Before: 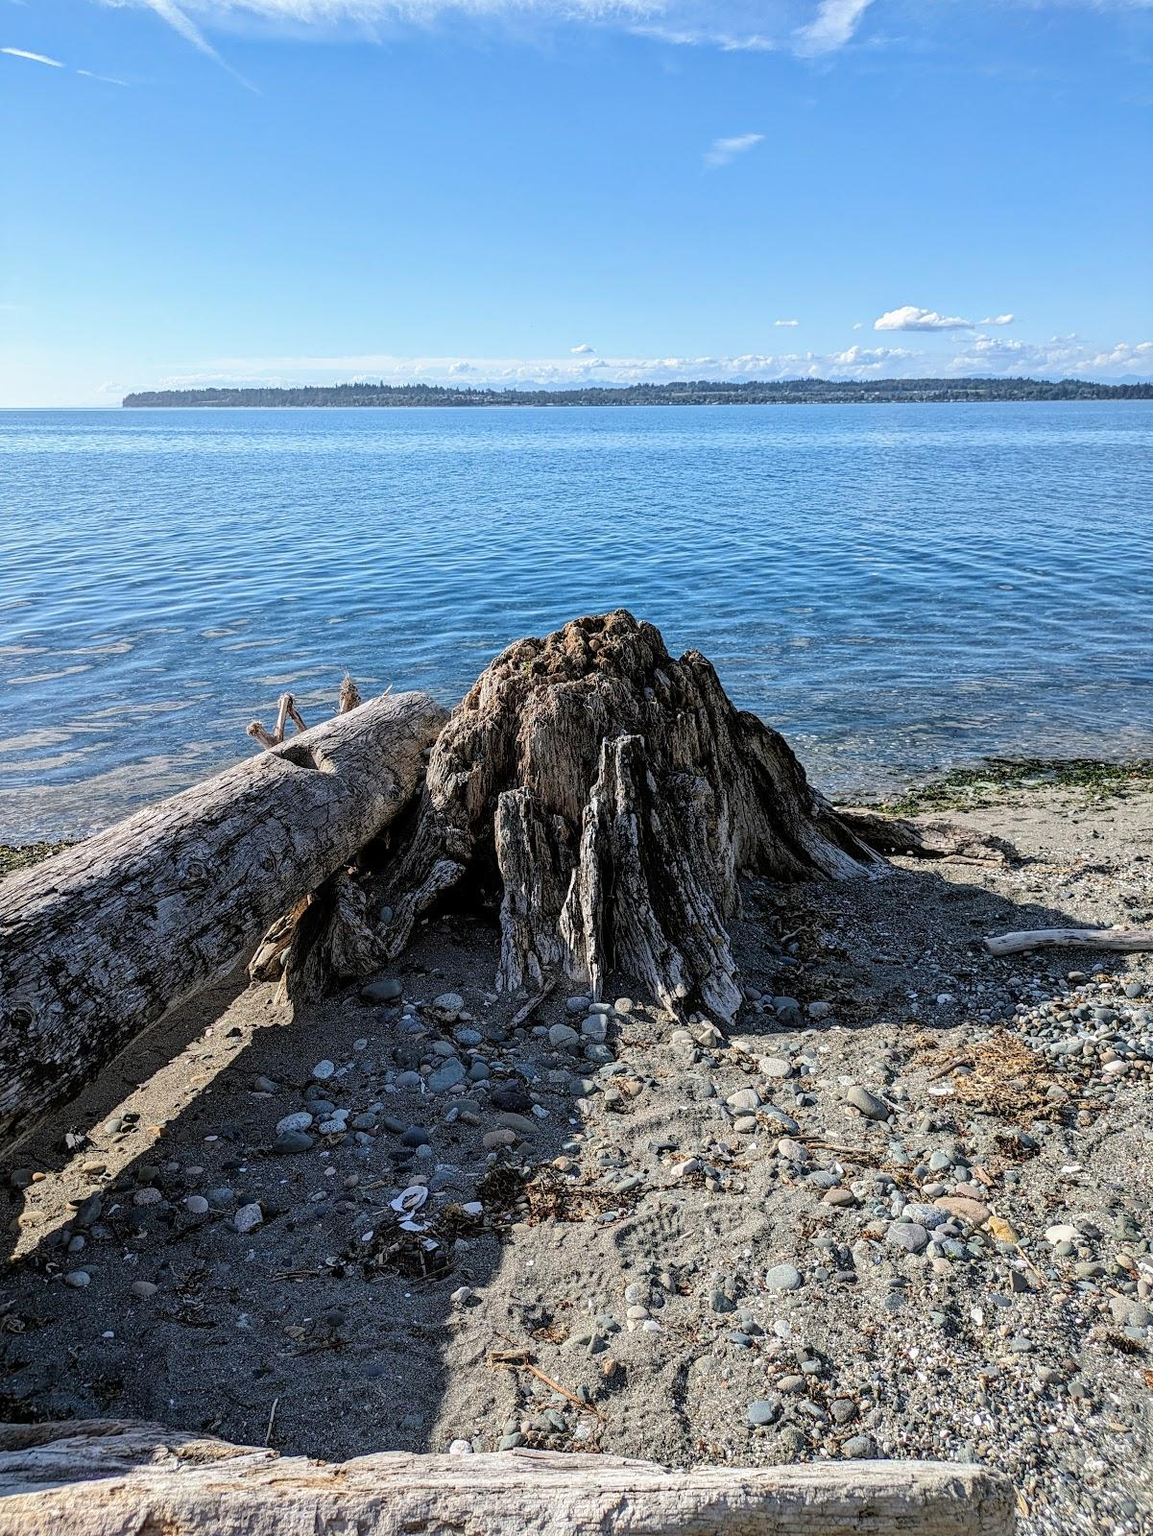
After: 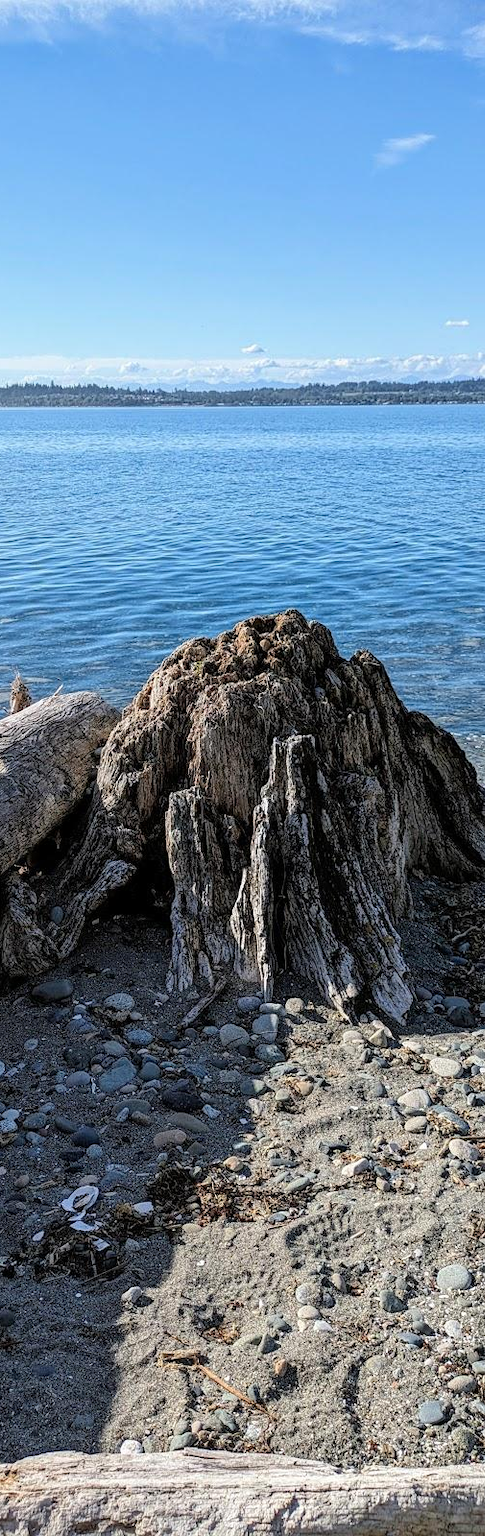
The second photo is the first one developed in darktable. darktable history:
crop: left 28.583%, right 29.231%
tone equalizer: on, module defaults
